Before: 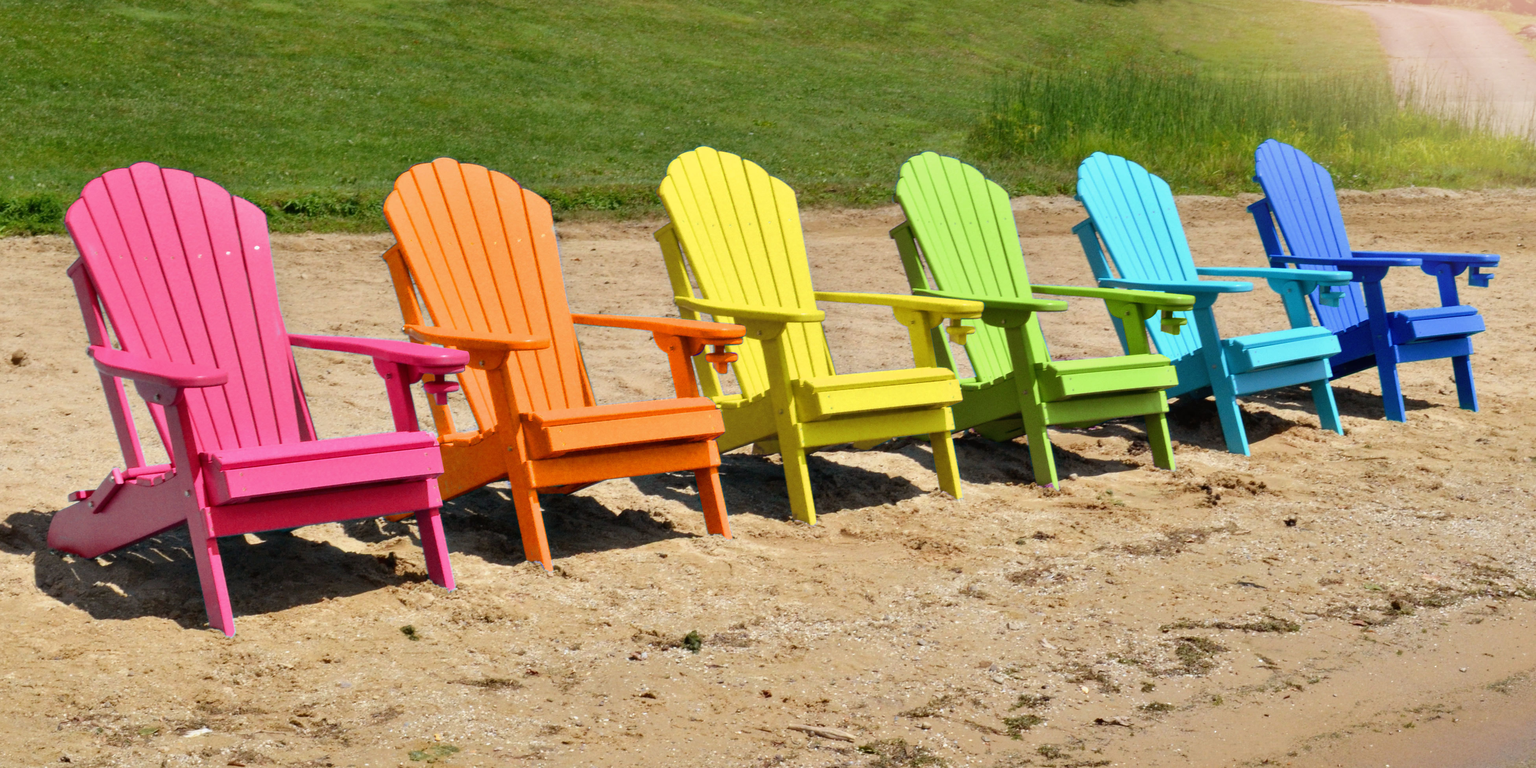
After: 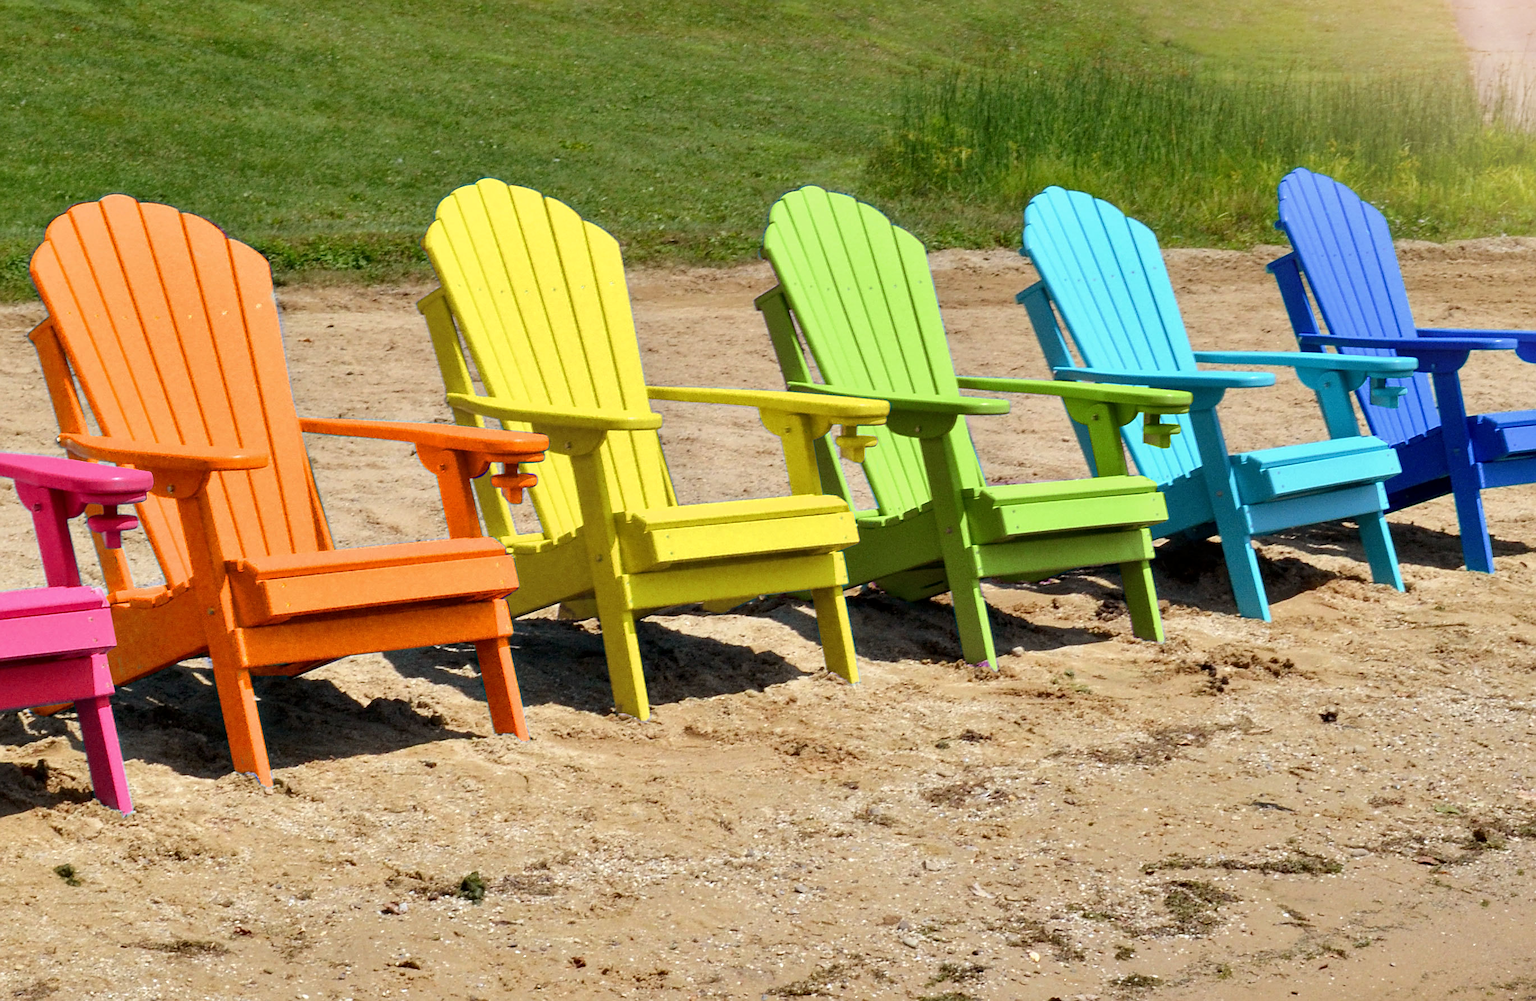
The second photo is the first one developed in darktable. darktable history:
sharpen: on, module defaults
crop and rotate: left 23.666%, top 2.911%, right 6.502%, bottom 5.96%
local contrast: highlights 104%, shadows 101%, detail 119%, midtone range 0.2
